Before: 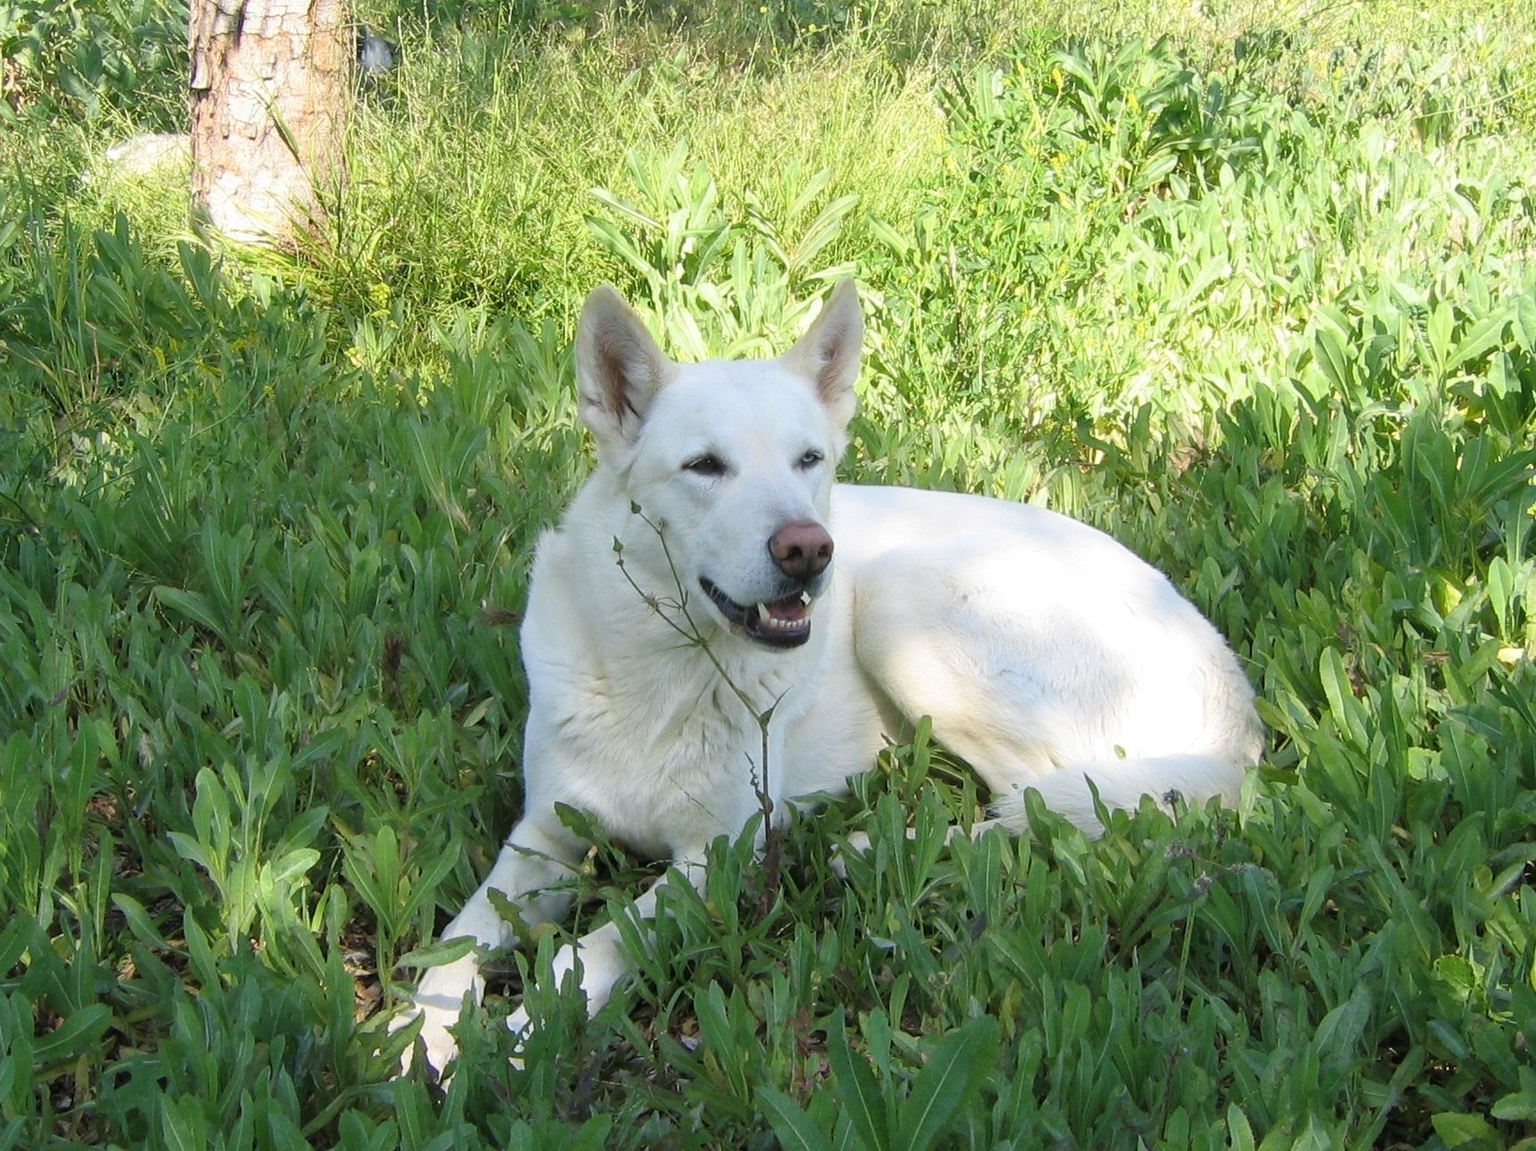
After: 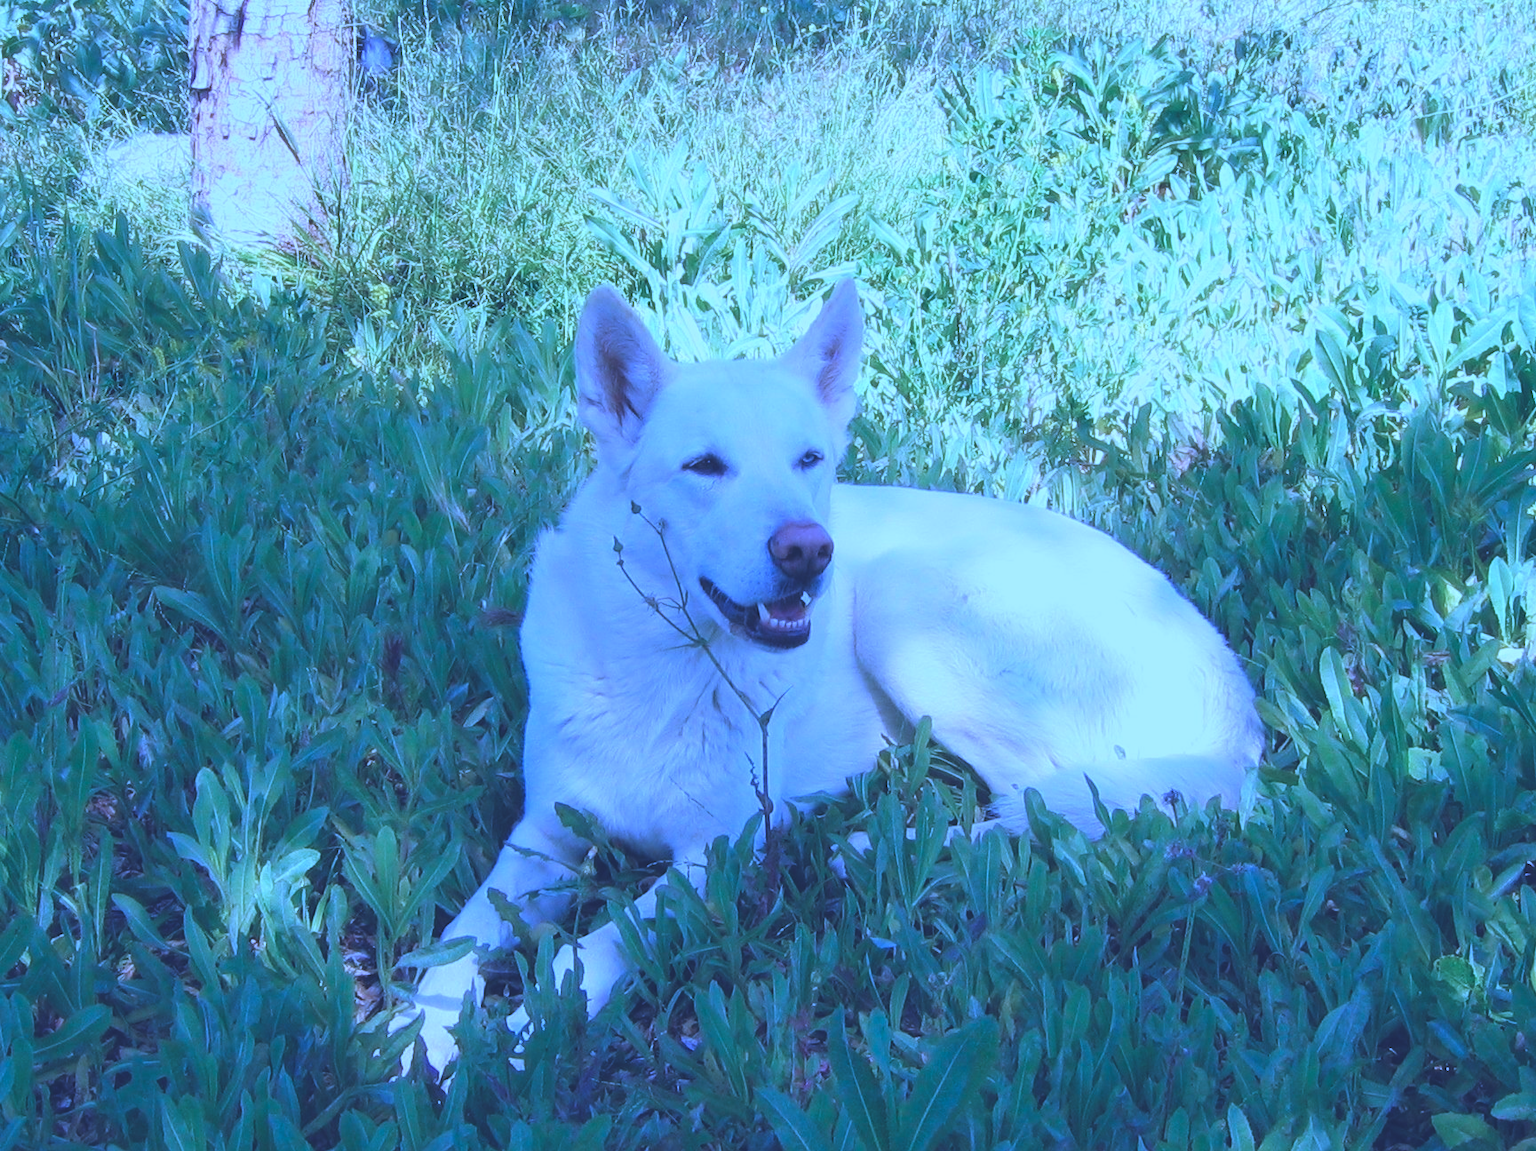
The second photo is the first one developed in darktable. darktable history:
exposure: black level correction -0.025, exposure -0.117 EV, compensate highlight preservation false
white balance: red 0.931, blue 1.11
color calibration: output R [1.063, -0.012, -0.003, 0], output B [-0.079, 0.047, 1, 0], illuminant custom, x 0.46, y 0.43, temperature 2642.66 K
